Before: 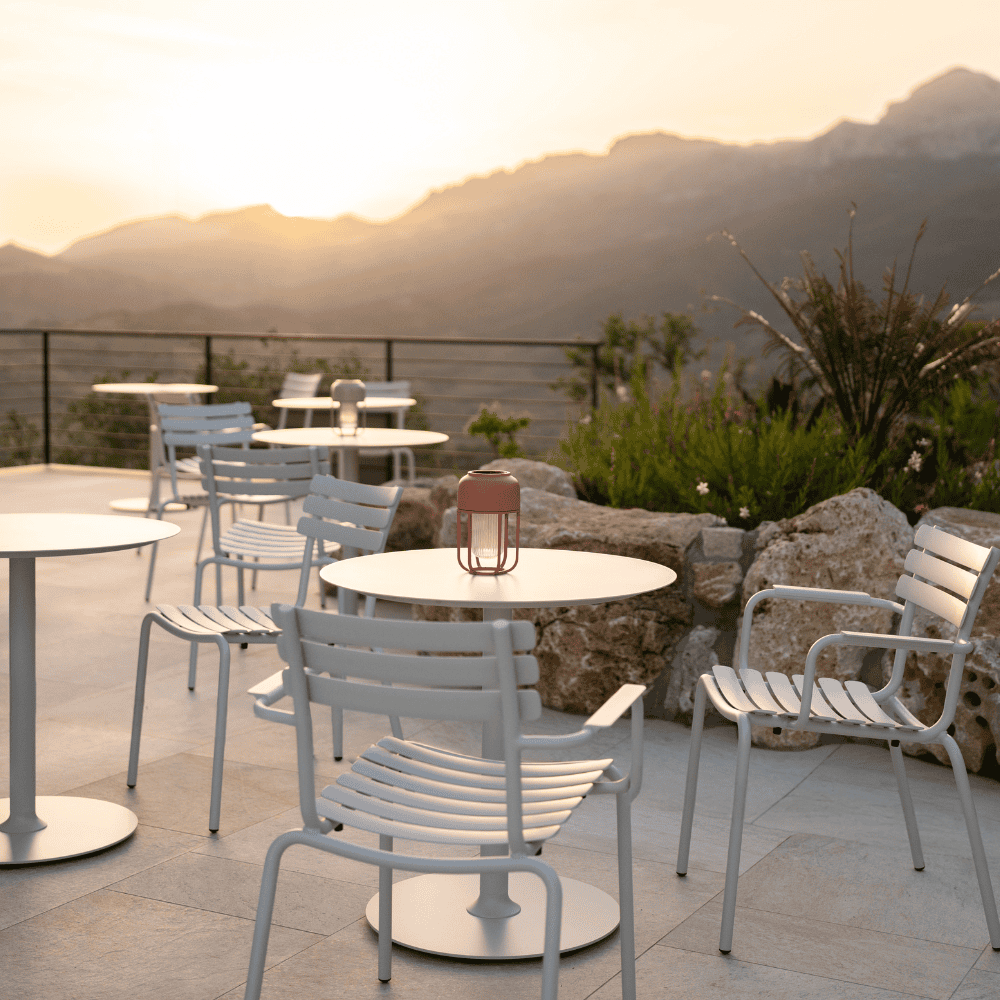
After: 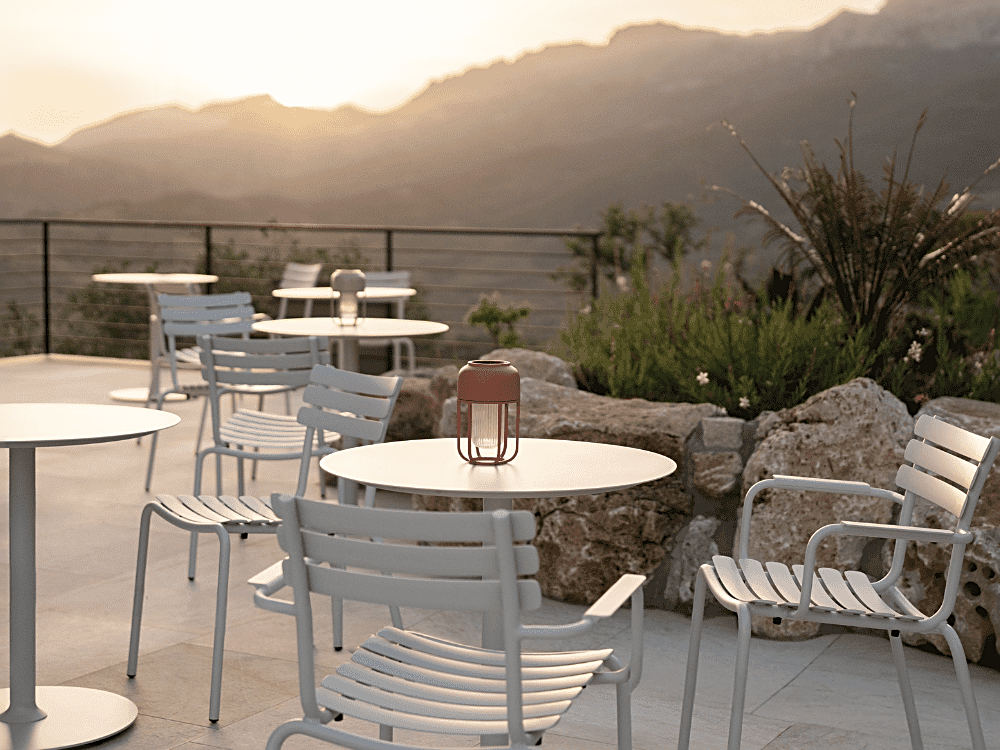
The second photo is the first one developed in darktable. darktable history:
sharpen: on, module defaults
color zones: curves: ch0 [(0, 0.5) (0.125, 0.4) (0.25, 0.5) (0.375, 0.4) (0.5, 0.4) (0.625, 0.35) (0.75, 0.35) (0.875, 0.5)]; ch1 [(0, 0.35) (0.125, 0.45) (0.25, 0.35) (0.375, 0.35) (0.5, 0.35) (0.625, 0.35) (0.75, 0.45) (0.875, 0.35)]; ch2 [(0, 0.6) (0.125, 0.5) (0.25, 0.5) (0.375, 0.6) (0.5, 0.6) (0.625, 0.5) (0.75, 0.5) (0.875, 0.5)]
crop: top 11.038%, bottom 13.962%
white balance: red 1.009, blue 0.985
